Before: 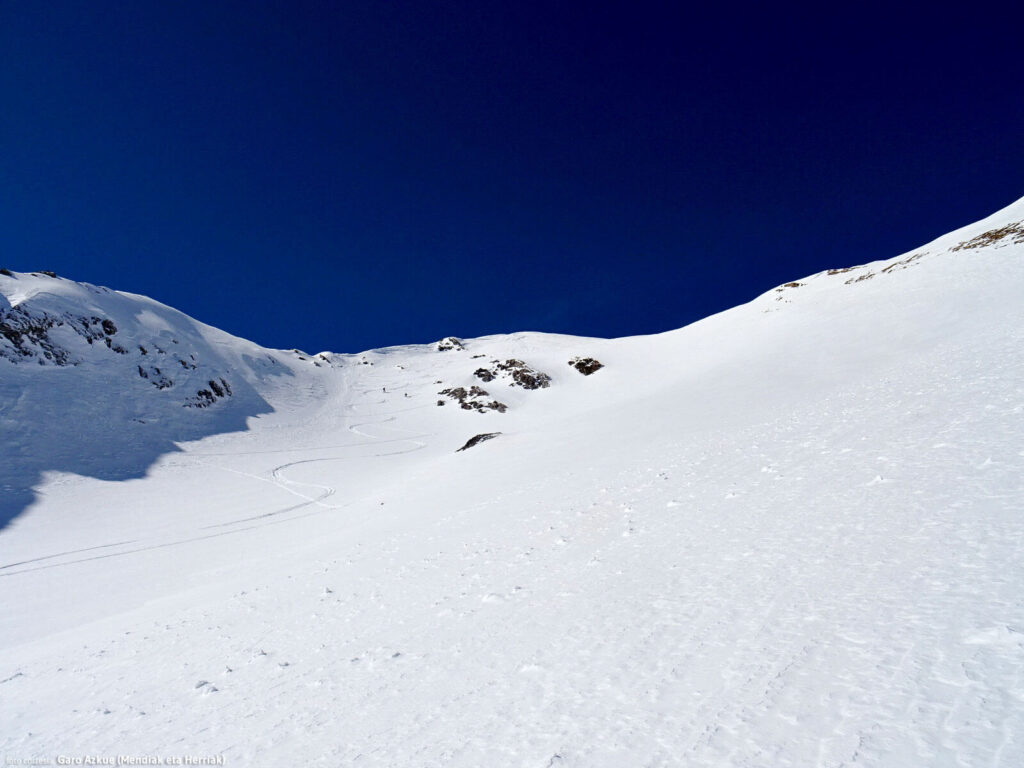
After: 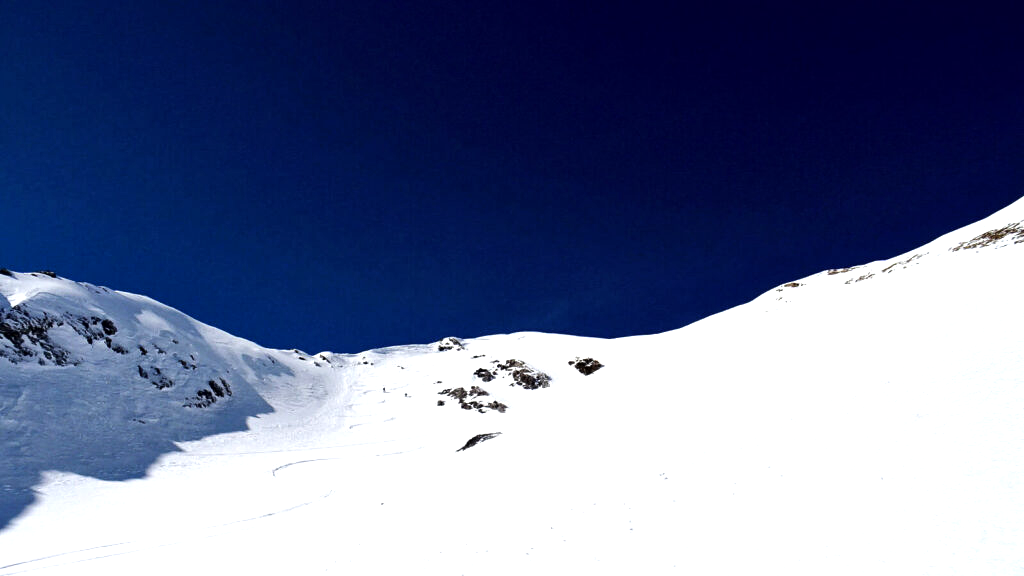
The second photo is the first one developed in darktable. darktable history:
white balance: emerald 1
crop: bottom 24.967%
tone equalizer: -8 EV -0.75 EV, -7 EV -0.7 EV, -6 EV -0.6 EV, -5 EV -0.4 EV, -3 EV 0.4 EV, -2 EV 0.6 EV, -1 EV 0.7 EV, +0 EV 0.75 EV, edges refinement/feathering 500, mask exposure compensation -1.57 EV, preserve details no
local contrast: mode bilateral grid, contrast 20, coarseness 50, detail 132%, midtone range 0.2
